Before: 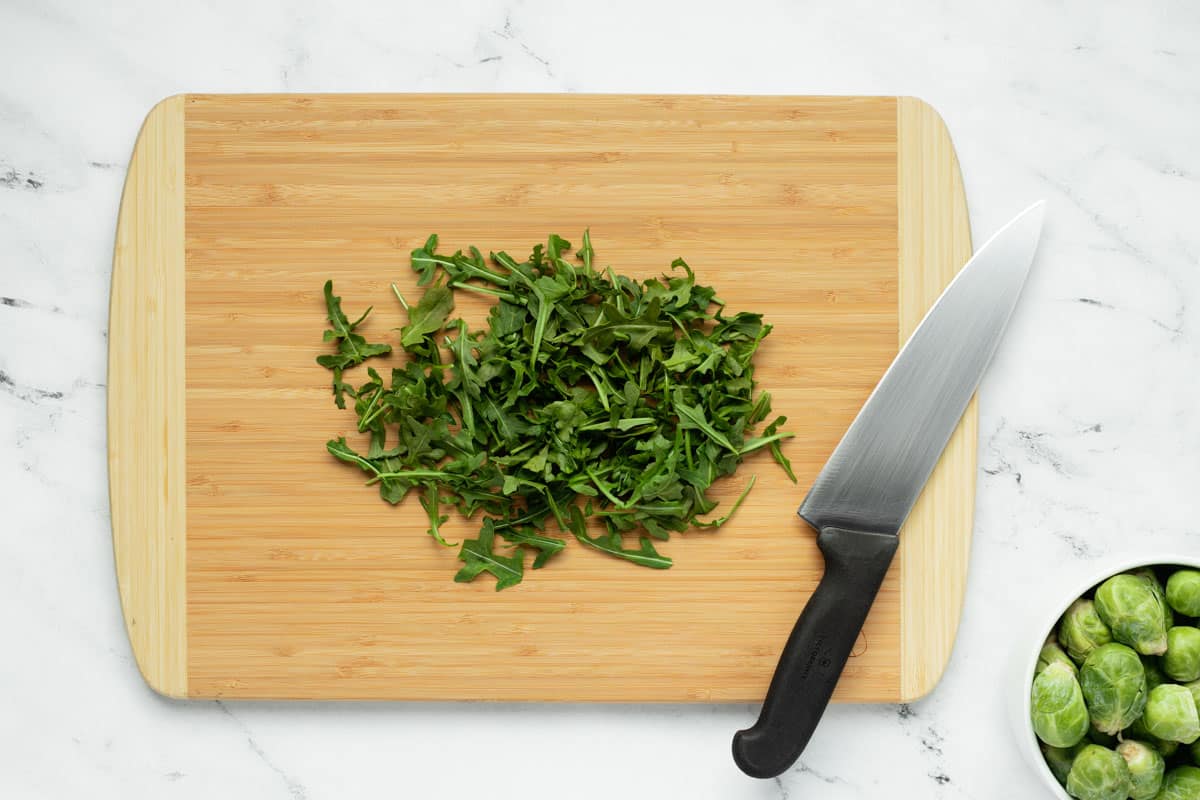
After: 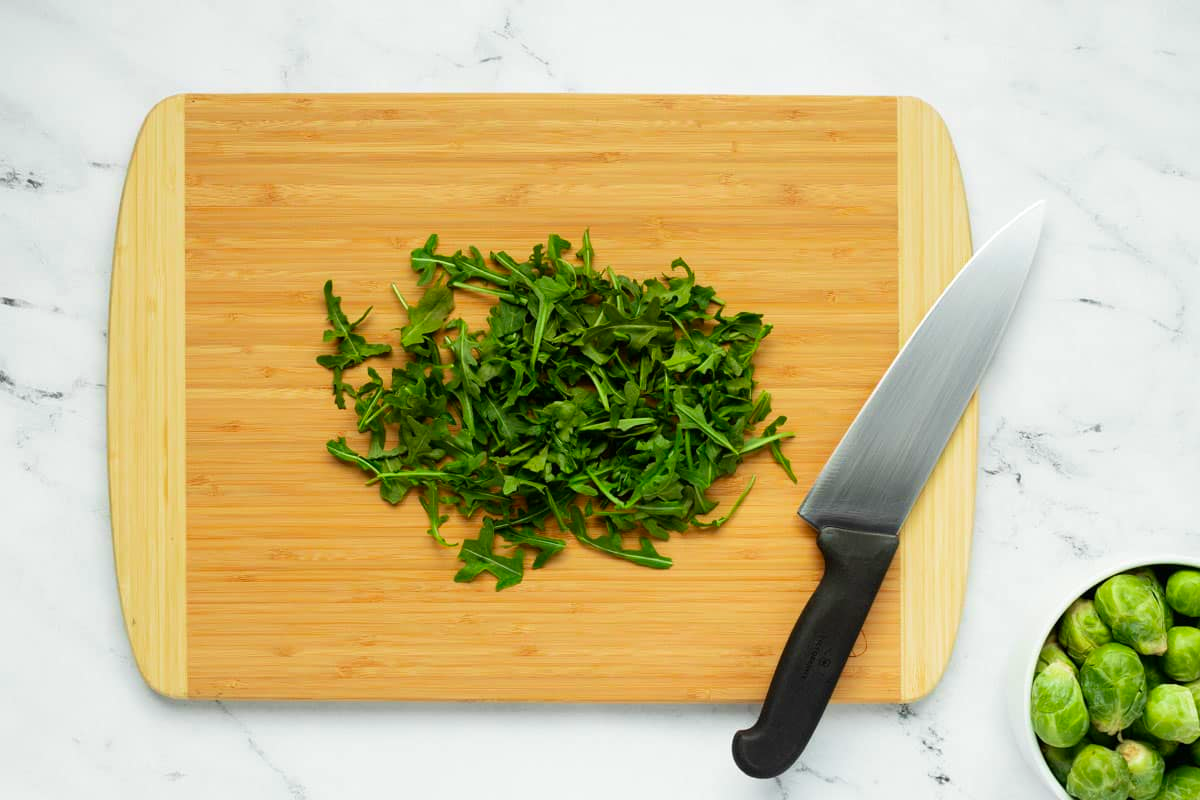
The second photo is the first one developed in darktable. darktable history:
contrast brightness saturation: brightness -0.022, saturation 0.359
velvia: on, module defaults
